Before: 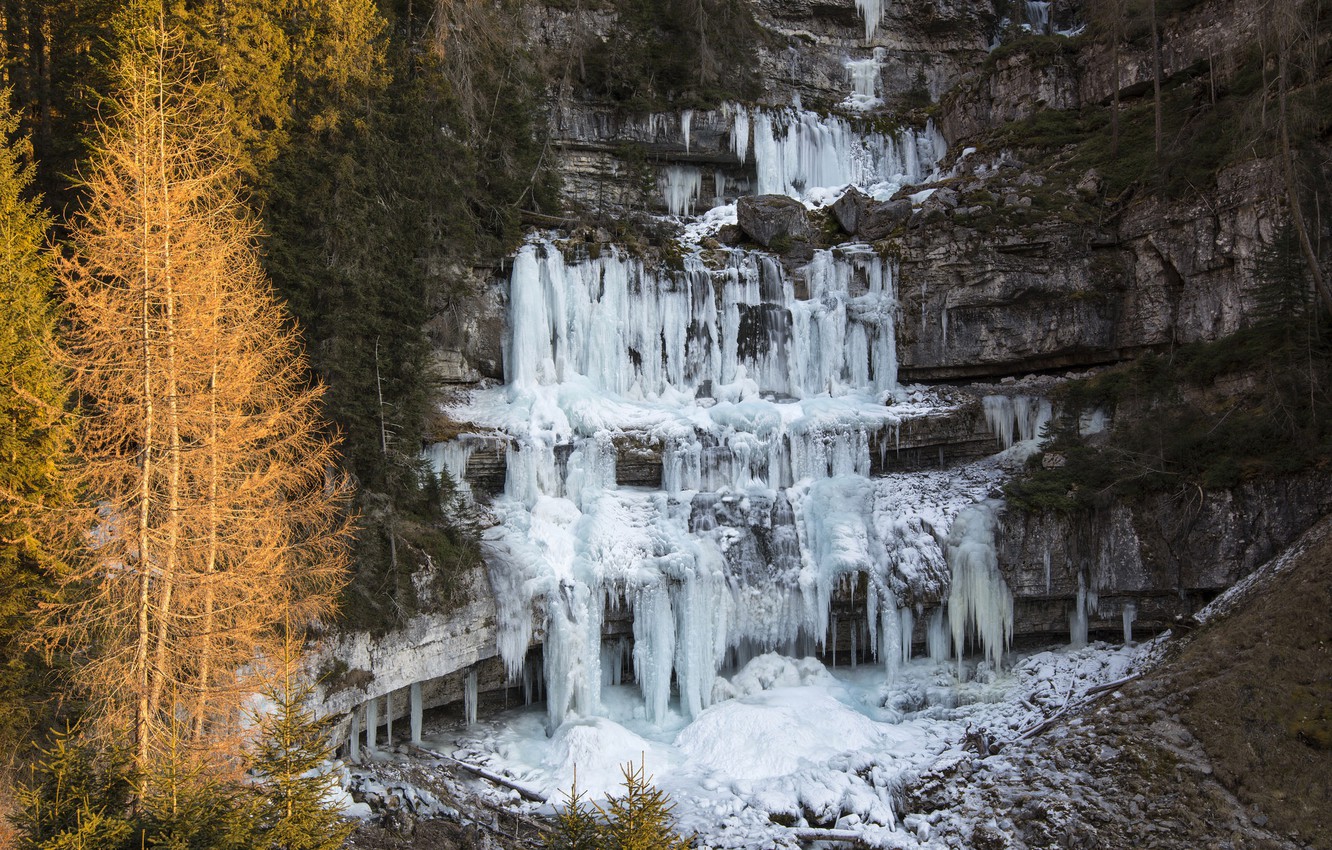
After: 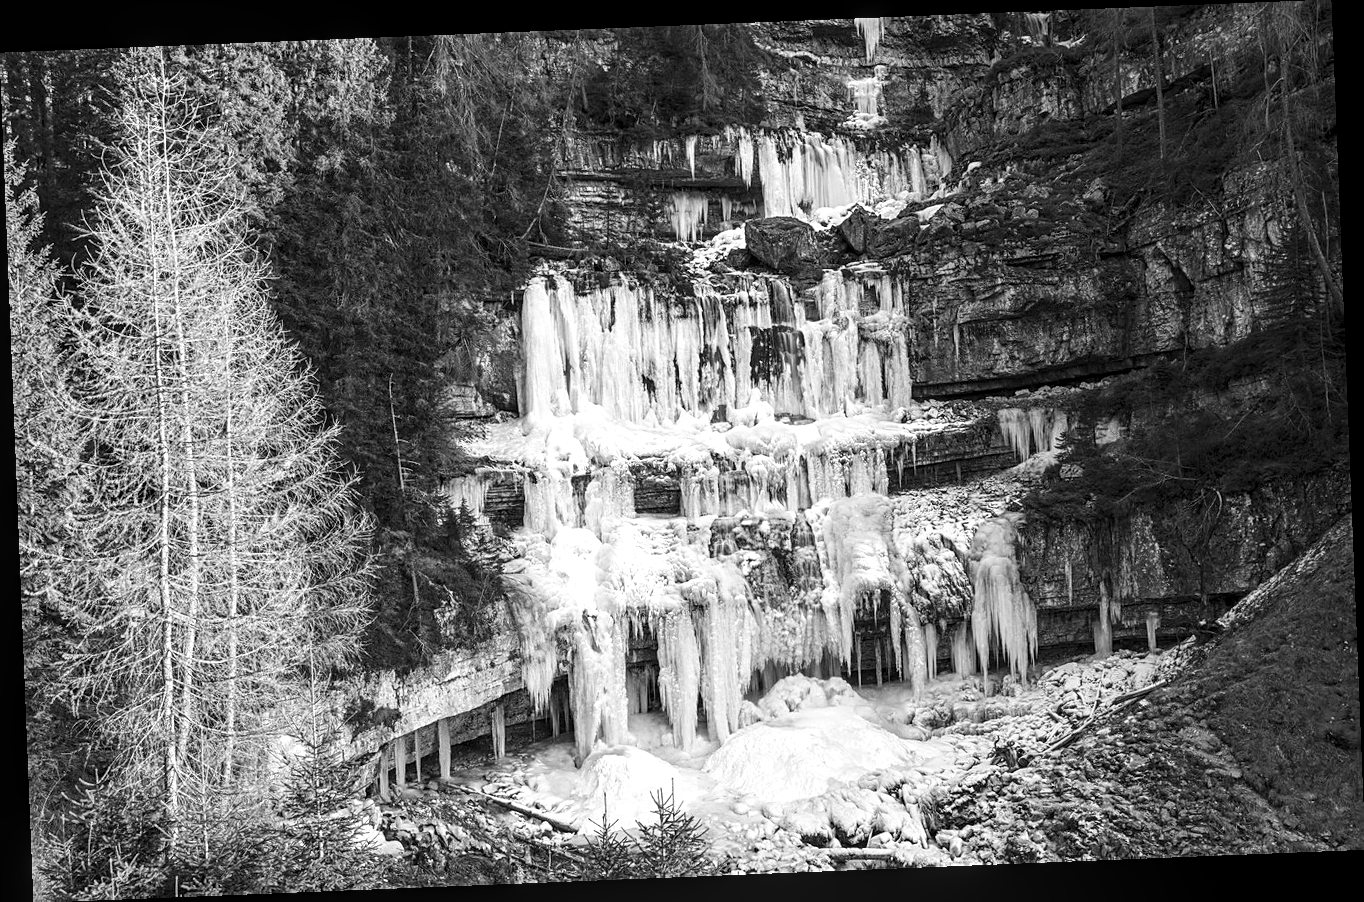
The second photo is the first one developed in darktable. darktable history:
sharpen: on, module defaults
rotate and perspective: rotation -2.29°, automatic cropping off
exposure: black level correction 0, exposure 0.5 EV, compensate highlight preservation false
local contrast: on, module defaults
color contrast: green-magenta contrast 0, blue-yellow contrast 0
contrast brightness saturation: contrast 0.14
